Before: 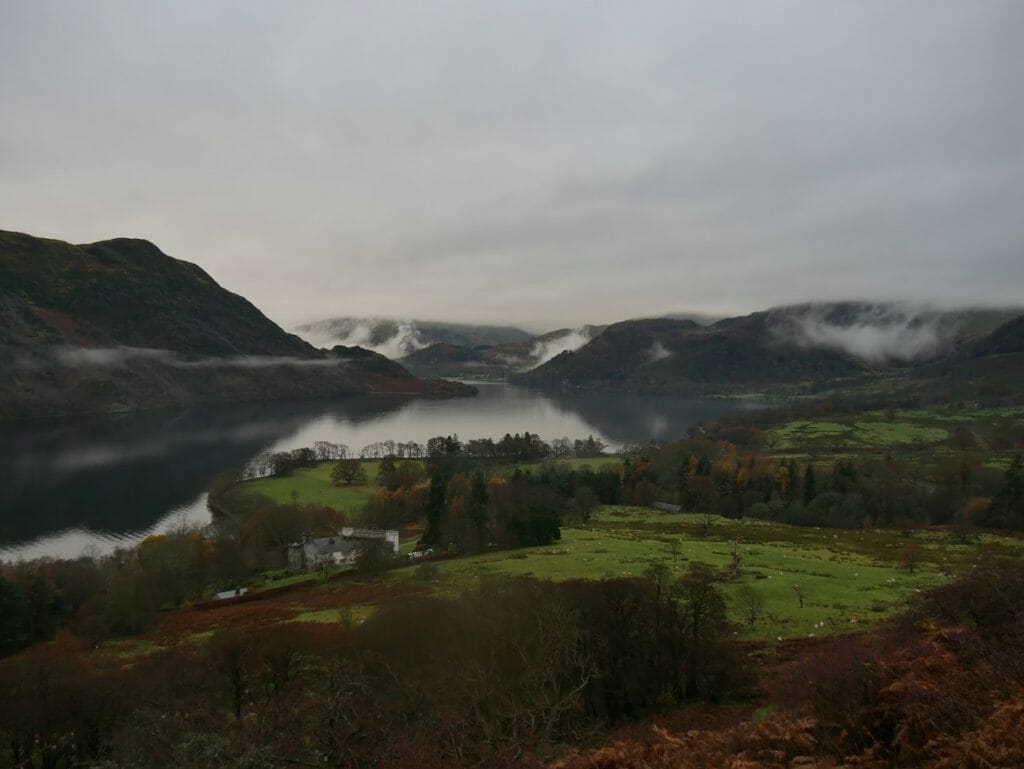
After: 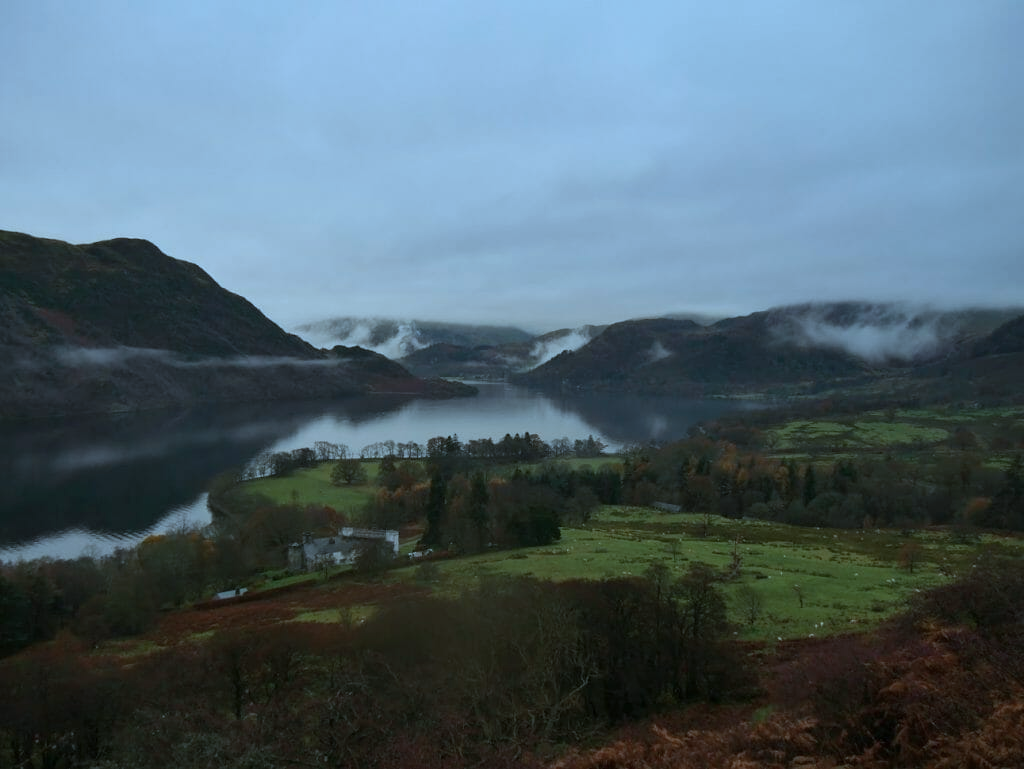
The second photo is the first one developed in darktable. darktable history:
white balance: red 0.967, blue 1.049
color correction: highlights a* -9.35, highlights b* -23.15
